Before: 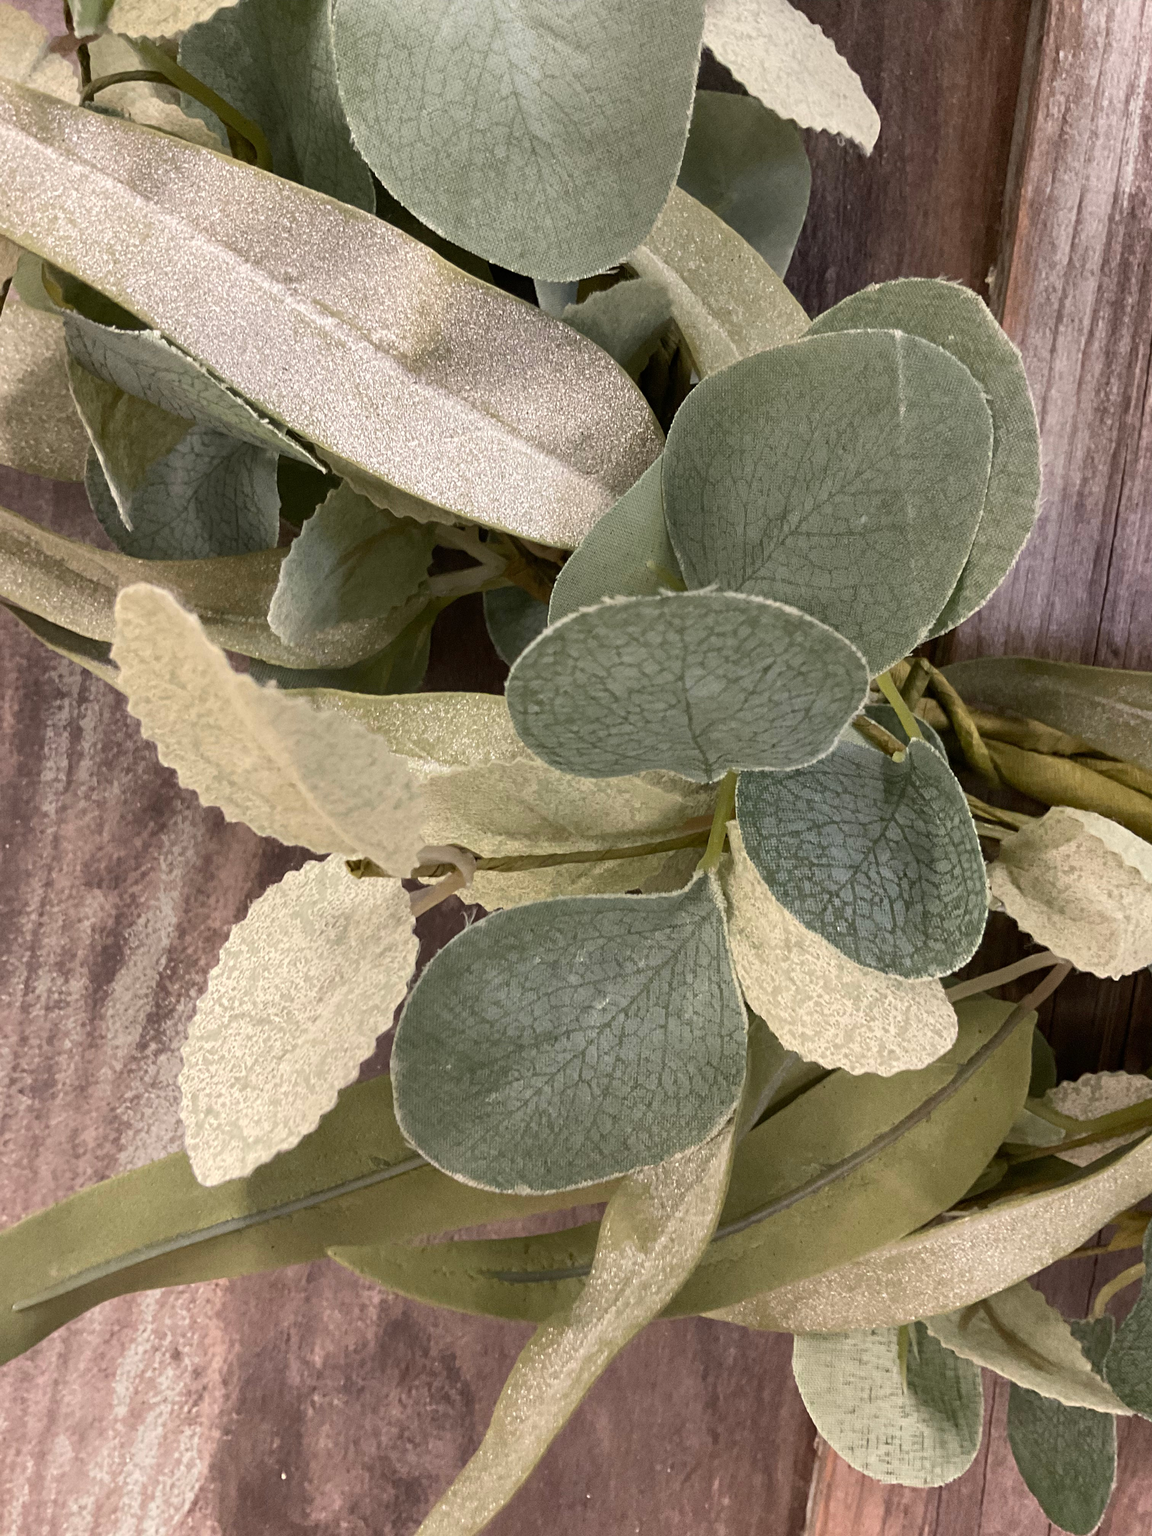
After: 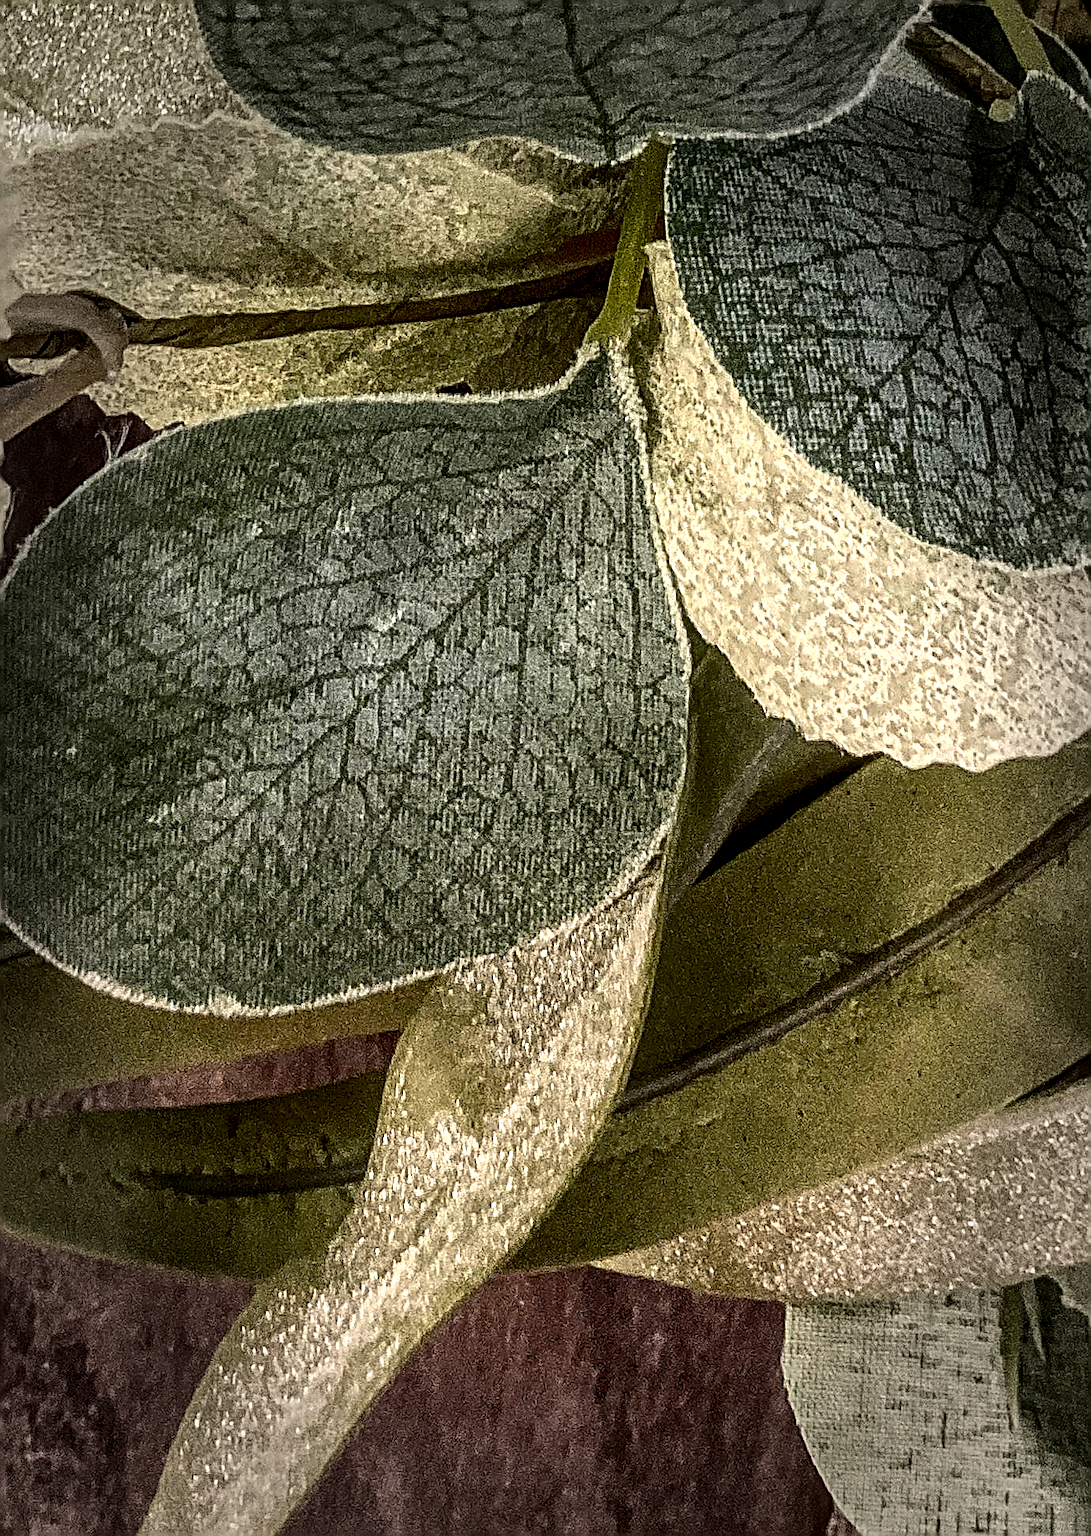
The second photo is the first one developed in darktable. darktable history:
sharpen: amount 2
crop: left 35.976%, top 45.819%, right 18.162%, bottom 5.807%
tone equalizer: on, module defaults
local contrast: highlights 0%, shadows 0%, detail 182%
contrast brightness saturation: contrast 0.22, brightness -0.19, saturation 0.24
vignetting: fall-off start 66.7%, fall-off radius 39.74%, brightness -0.576, saturation -0.258, automatic ratio true, width/height ratio 0.671, dithering 16-bit output
